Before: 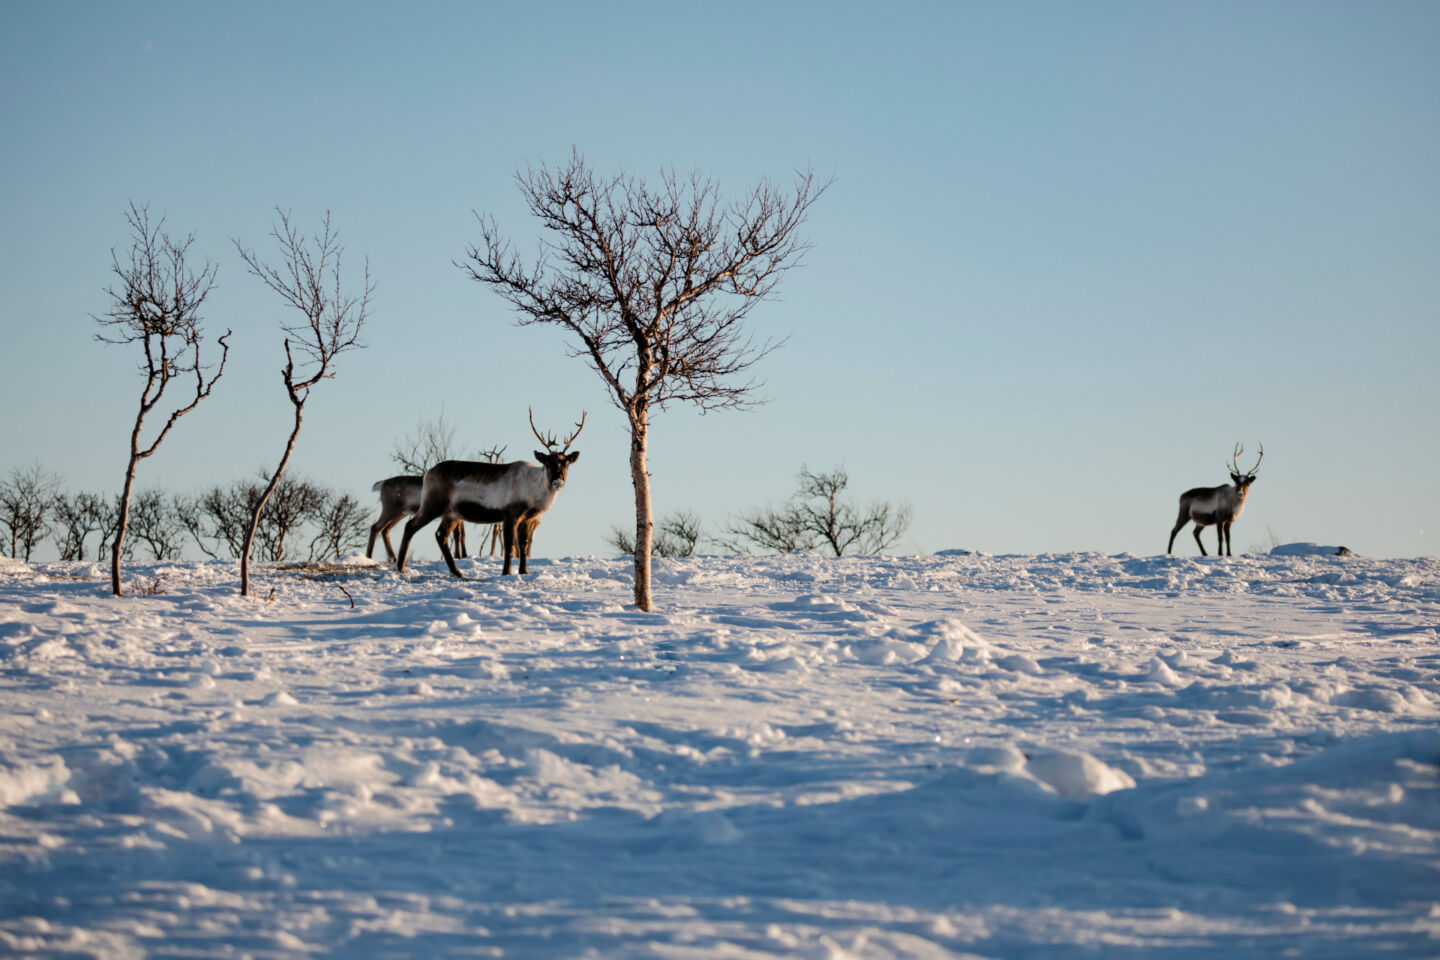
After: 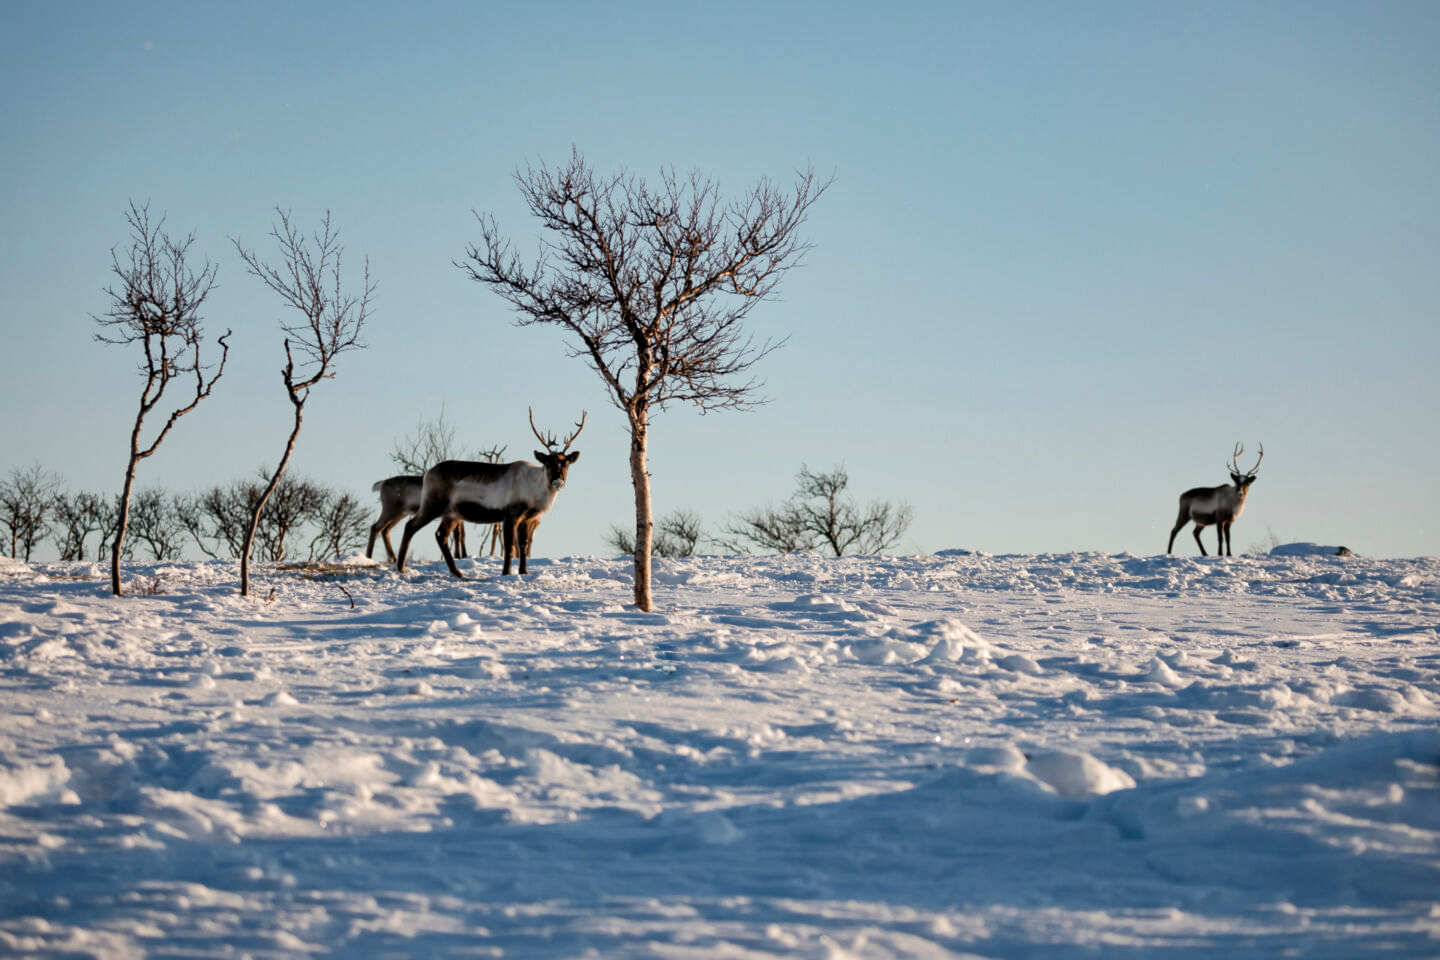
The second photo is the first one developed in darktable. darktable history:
local contrast: mode bilateral grid, contrast 20, coarseness 50, detail 129%, midtone range 0.2
